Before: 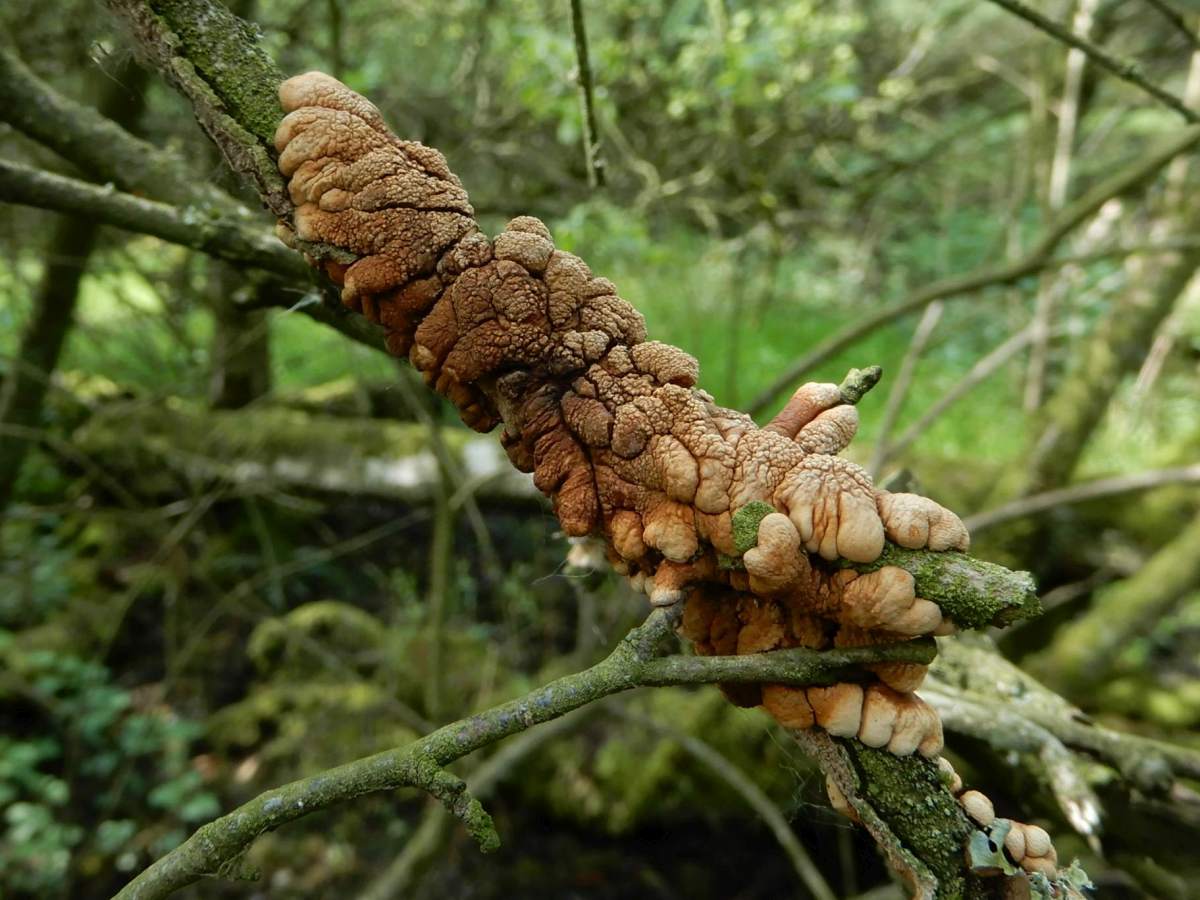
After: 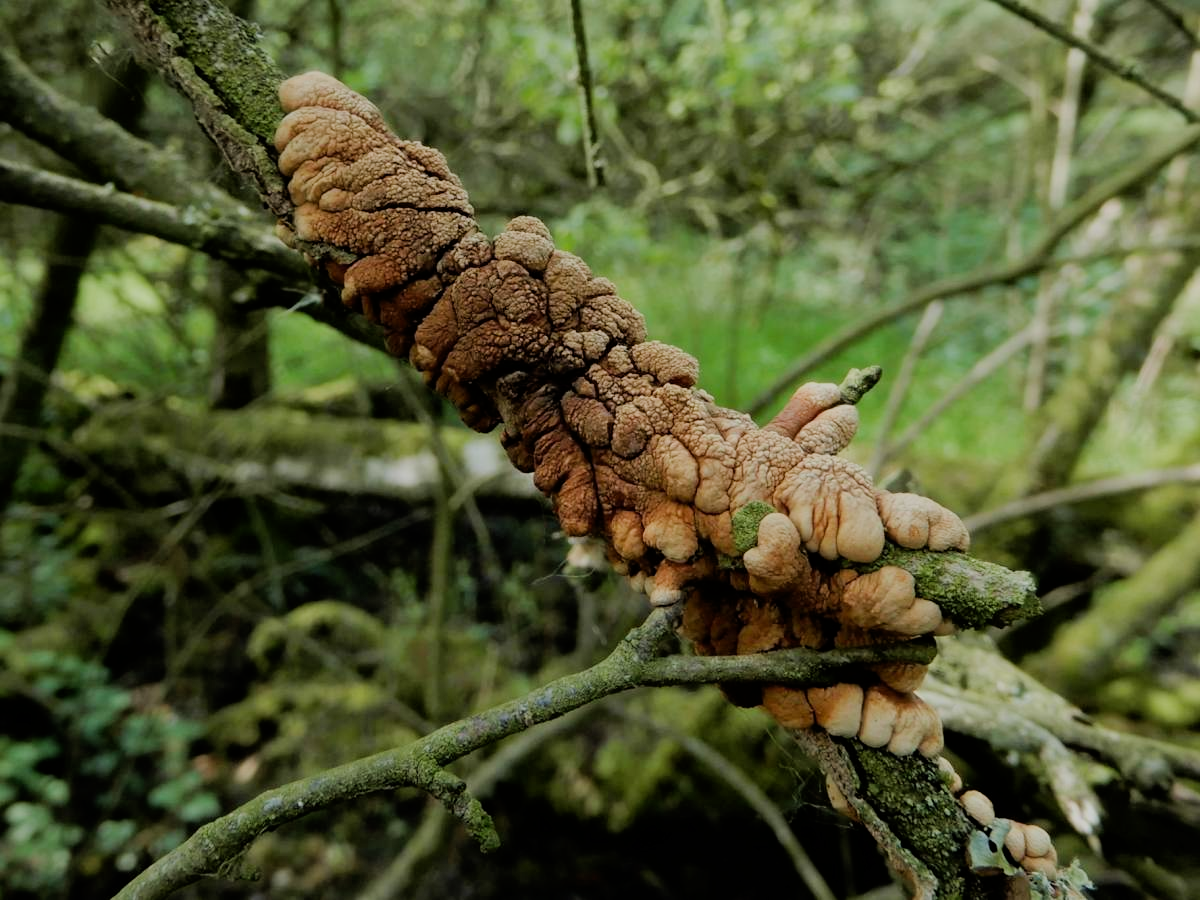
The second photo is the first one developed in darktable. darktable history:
filmic rgb: black relative exposure -6.82 EV, white relative exposure 5.93 EV, hardness 2.71
